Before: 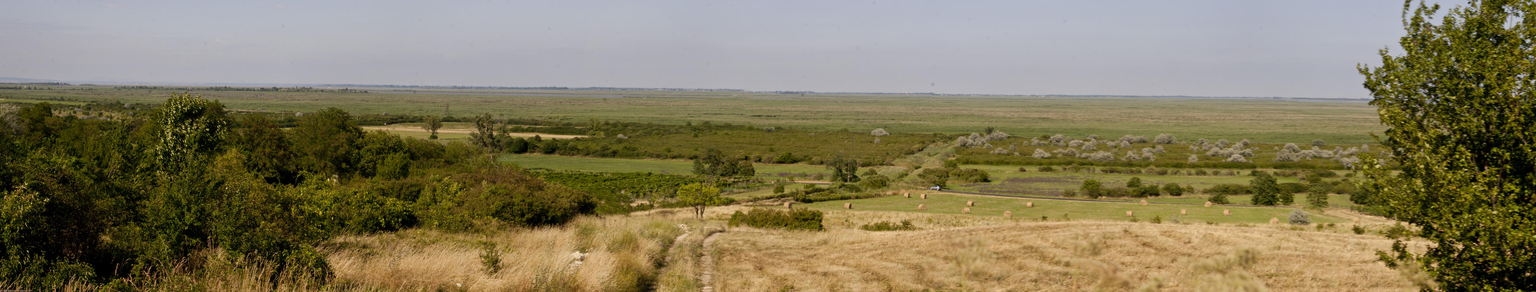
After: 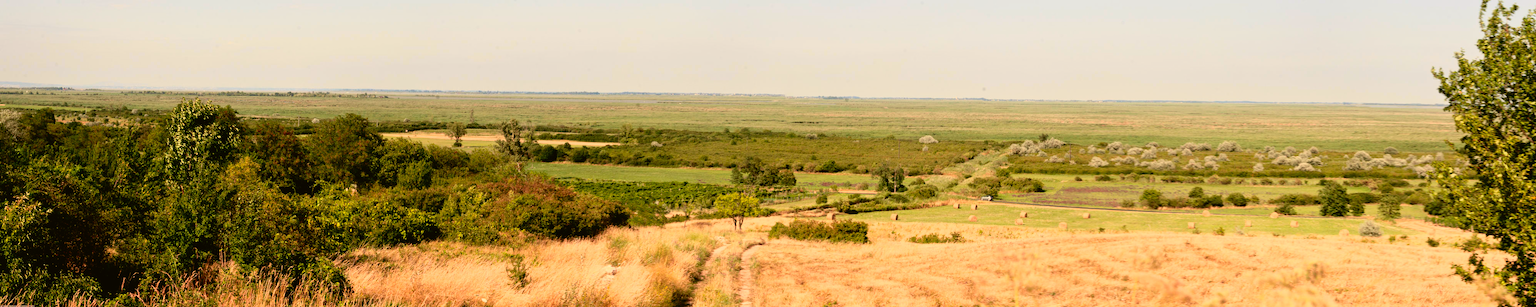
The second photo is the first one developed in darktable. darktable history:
white balance: red 1.029, blue 0.92
tone curve: curves: ch0 [(0, 0.021) (0.049, 0.044) (0.152, 0.14) (0.328, 0.377) (0.473, 0.543) (0.663, 0.734) (0.84, 0.899) (1, 0.969)]; ch1 [(0, 0) (0.302, 0.331) (0.427, 0.433) (0.472, 0.47) (0.502, 0.503) (0.527, 0.524) (0.564, 0.591) (0.602, 0.632) (0.677, 0.701) (0.859, 0.885) (1, 1)]; ch2 [(0, 0) (0.33, 0.301) (0.447, 0.44) (0.487, 0.496) (0.502, 0.516) (0.535, 0.563) (0.565, 0.6) (0.618, 0.629) (1, 1)], color space Lab, independent channels, preserve colors none
crop and rotate: right 5.167%
contrast brightness saturation: contrast 0.2, brightness 0.16, saturation 0.22
